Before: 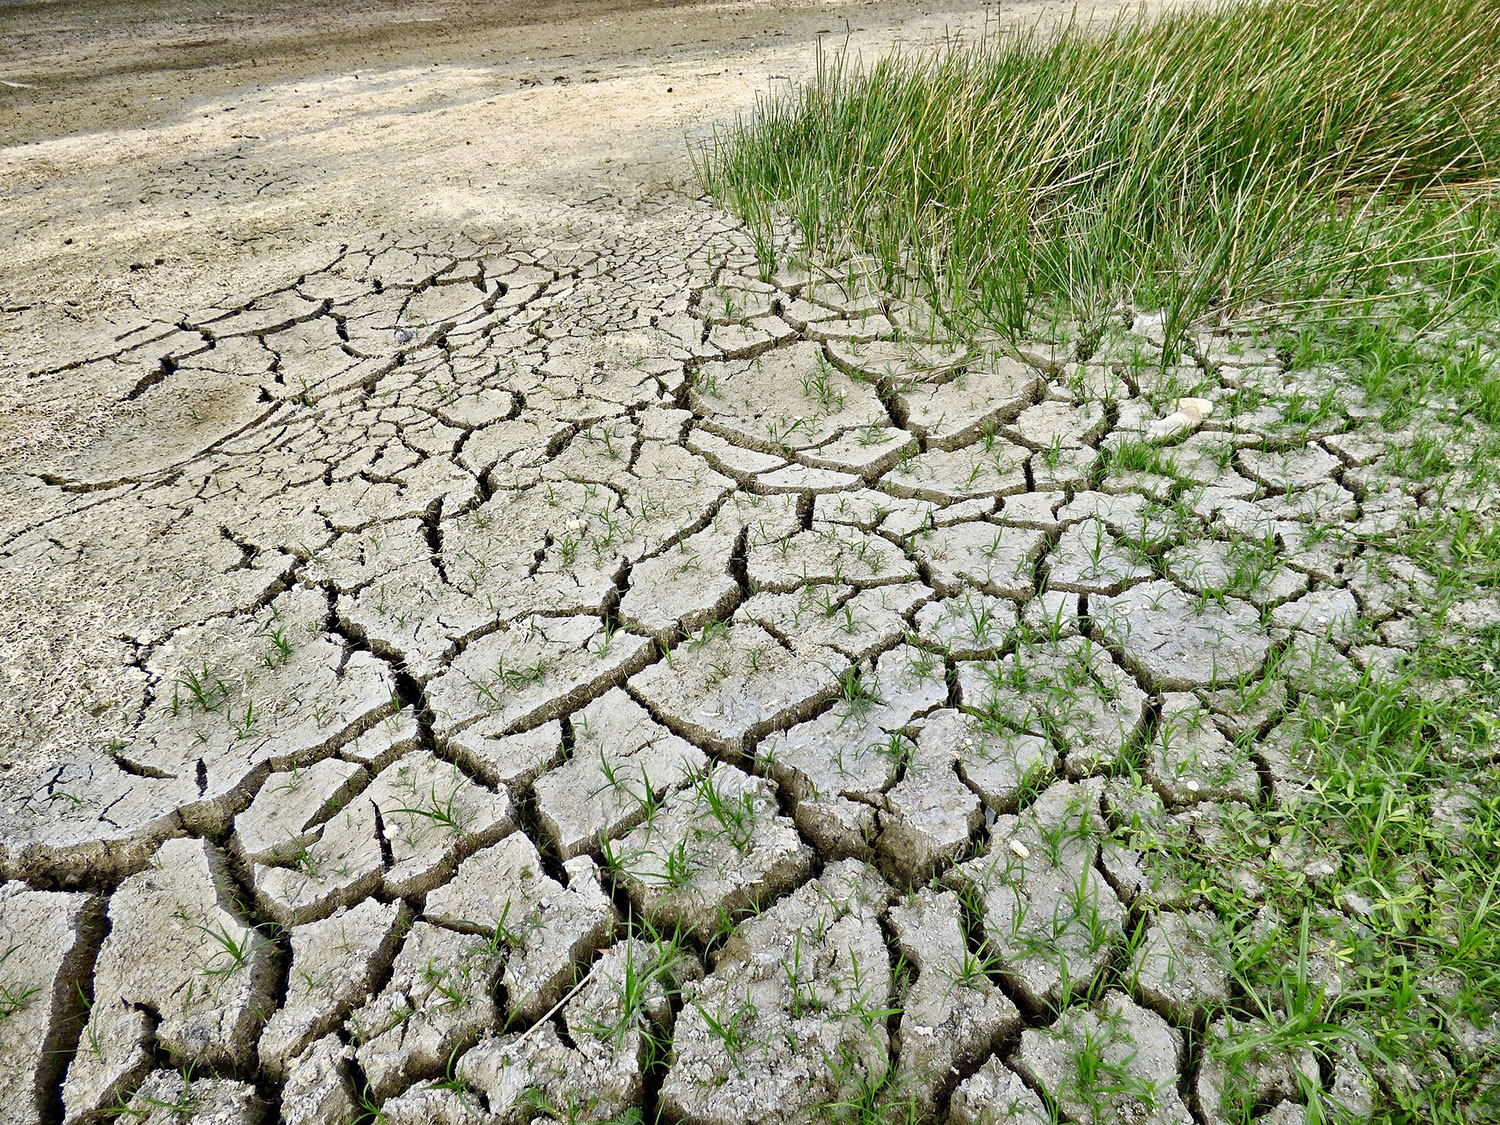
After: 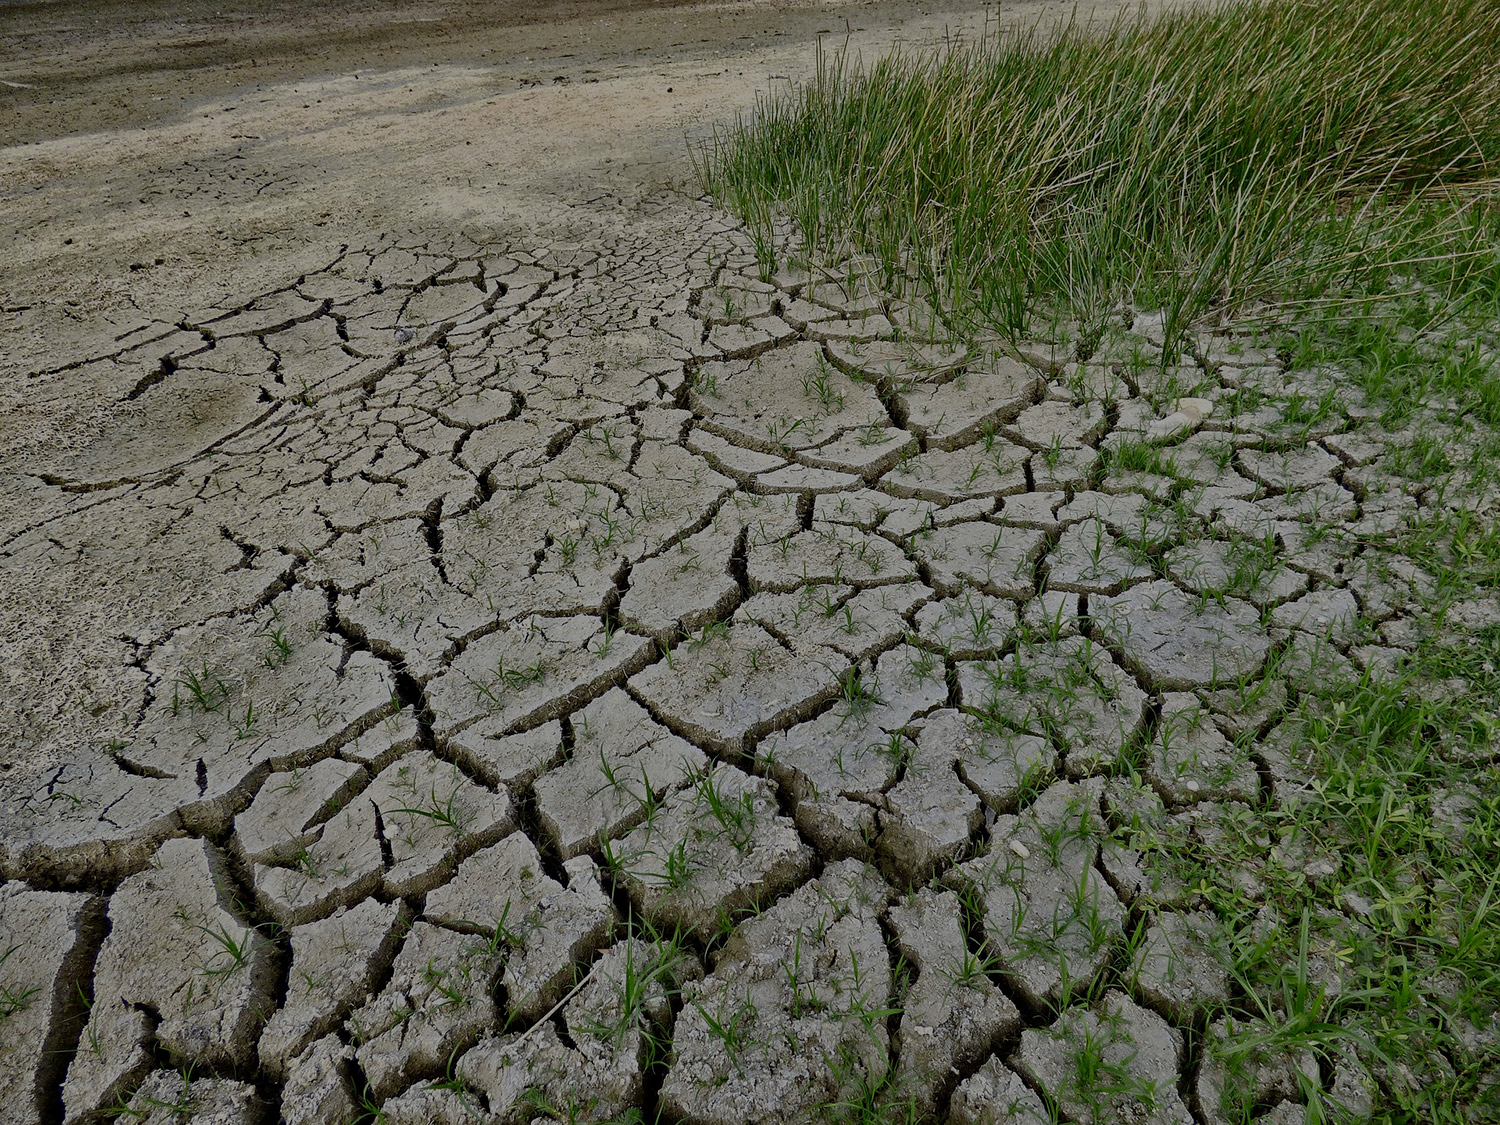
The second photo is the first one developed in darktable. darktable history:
exposure: exposure -1.468 EV, compensate highlight preservation false
white balance: emerald 1
